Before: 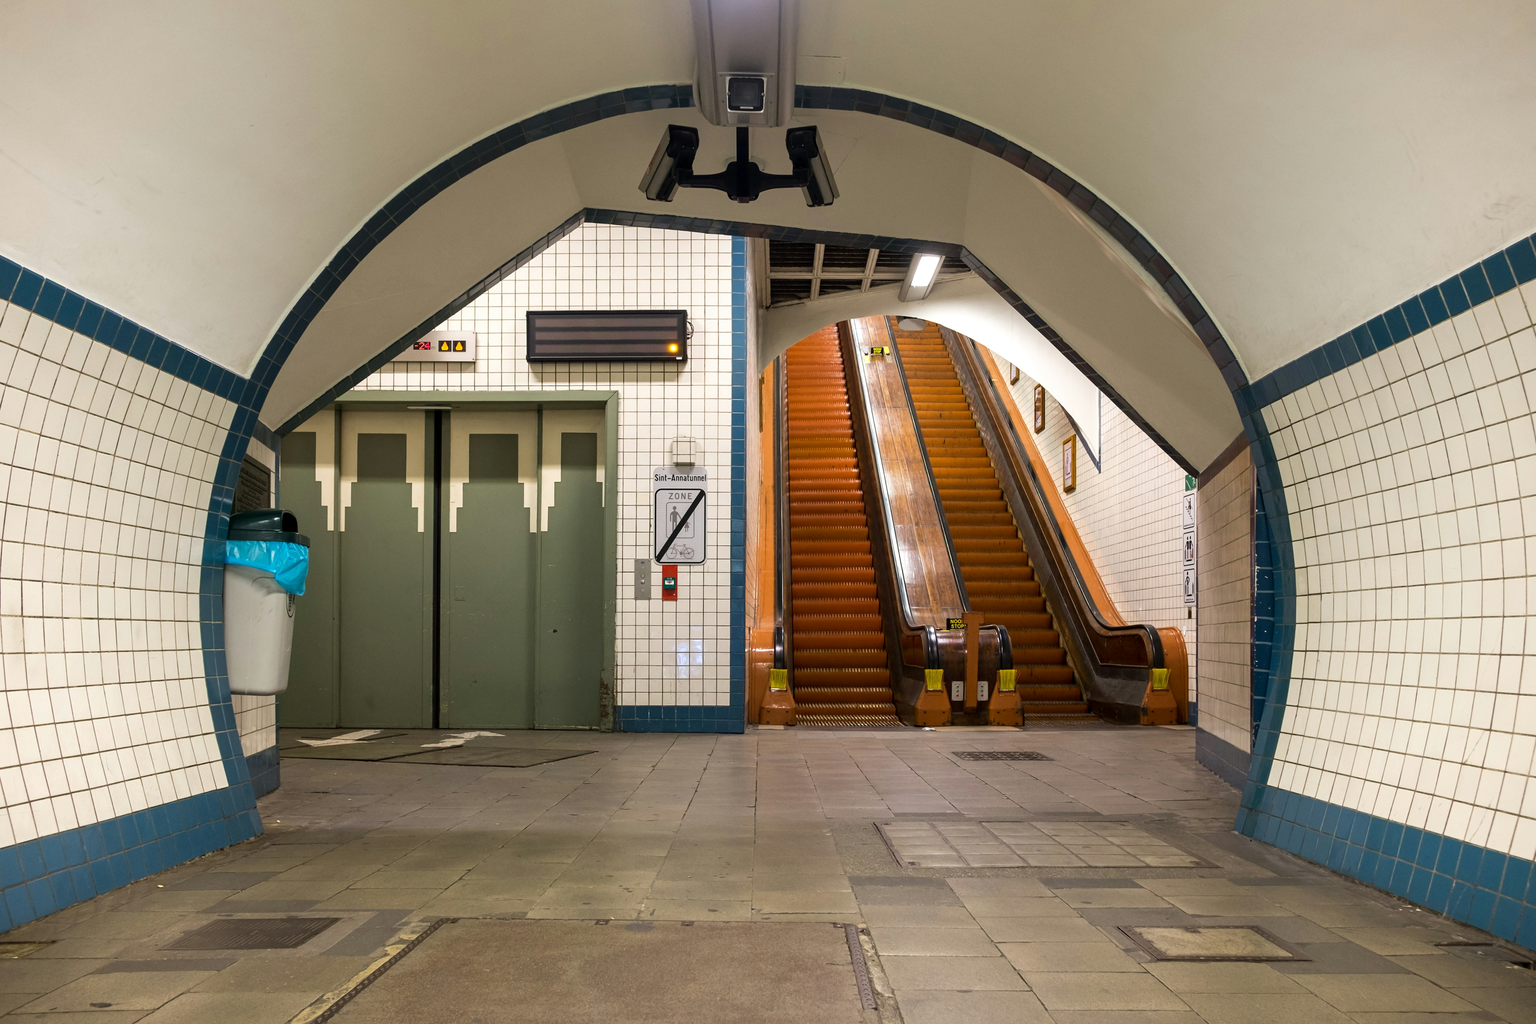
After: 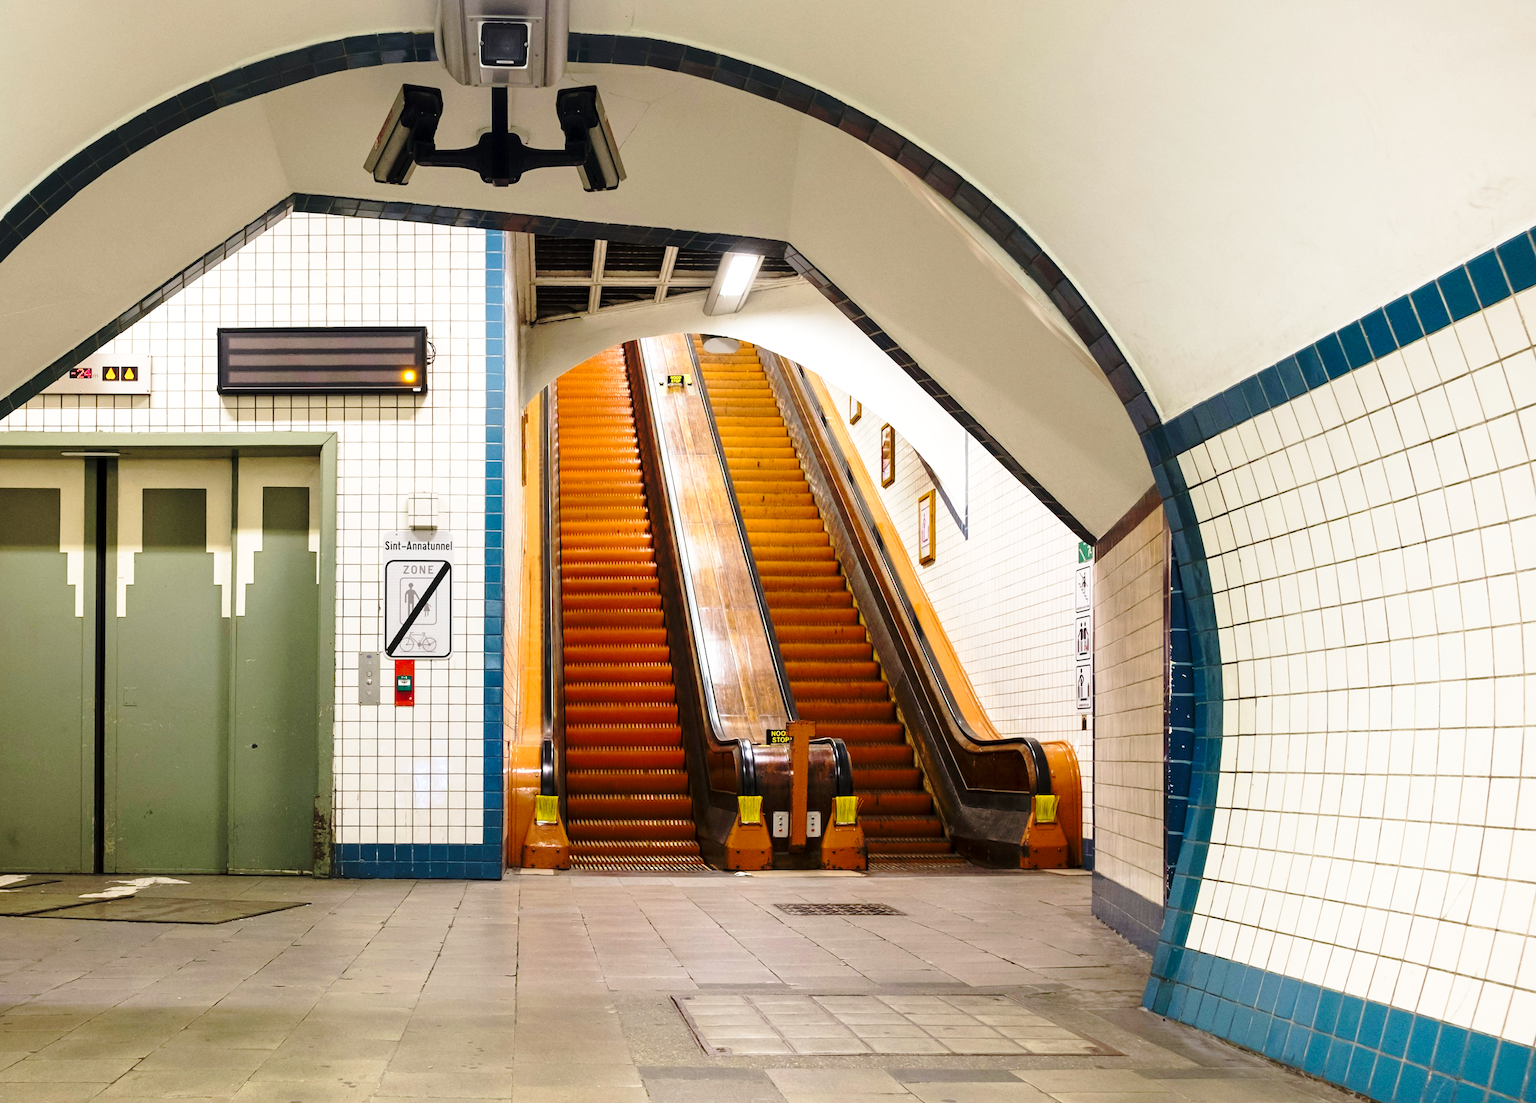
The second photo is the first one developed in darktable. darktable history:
crop: left 23.484%, top 5.924%, bottom 11.595%
base curve: curves: ch0 [(0, 0) (0.032, 0.037) (0.105, 0.228) (0.435, 0.76) (0.856, 0.983) (1, 1)], preserve colors none
